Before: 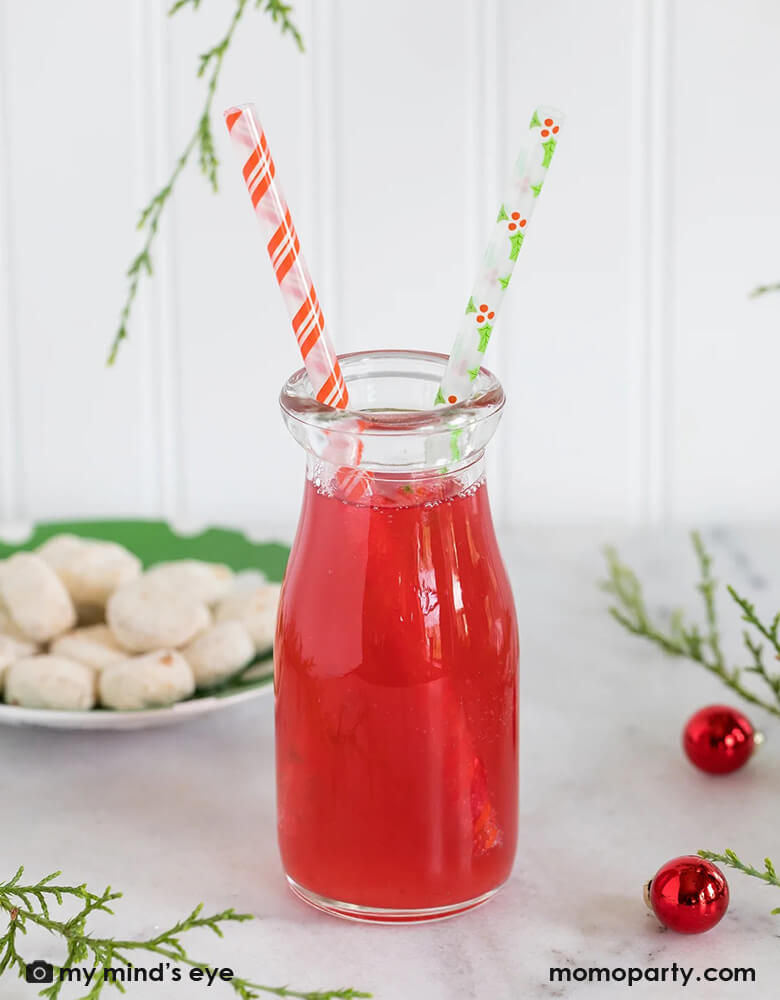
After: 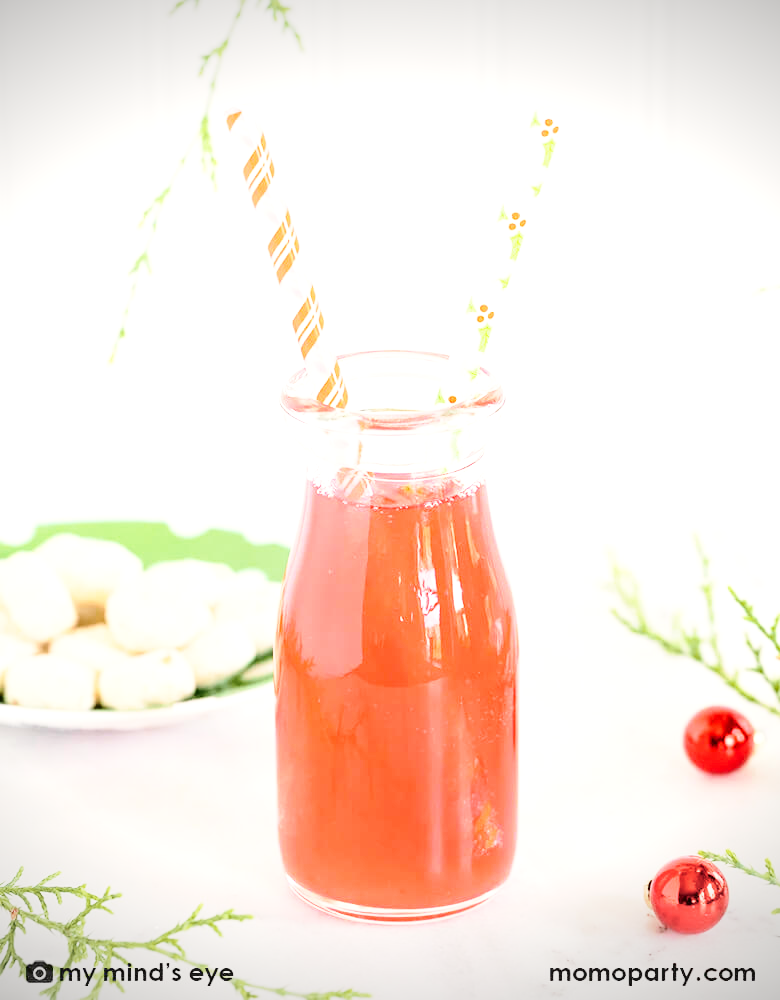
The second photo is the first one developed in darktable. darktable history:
tone curve: curves: ch0 [(0, 0.01) (0.052, 0.045) (0.136, 0.133) (0.29, 0.332) (0.453, 0.531) (0.676, 0.751) (0.89, 0.919) (1, 1)]; ch1 [(0, 0) (0.094, 0.081) (0.285, 0.299) (0.385, 0.403) (0.447, 0.429) (0.495, 0.496) (0.544, 0.552) (0.589, 0.612) (0.722, 0.728) (1, 1)]; ch2 [(0, 0) (0.257, 0.217) (0.43, 0.421) (0.498, 0.507) (0.531, 0.544) (0.56, 0.579) (0.625, 0.642) (1, 1)], color space Lab, independent channels, preserve colors none
tone equalizer: on, module defaults
exposure: black level correction 0, exposure 1 EV, compensate highlight preservation false
vignetting: fall-off start 97.17%, width/height ratio 1.18
base curve: curves: ch0 [(0, 0) (0.028, 0.03) (0.121, 0.232) (0.46, 0.748) (0.859, 0.968) (1, 1)], preserve colors none
